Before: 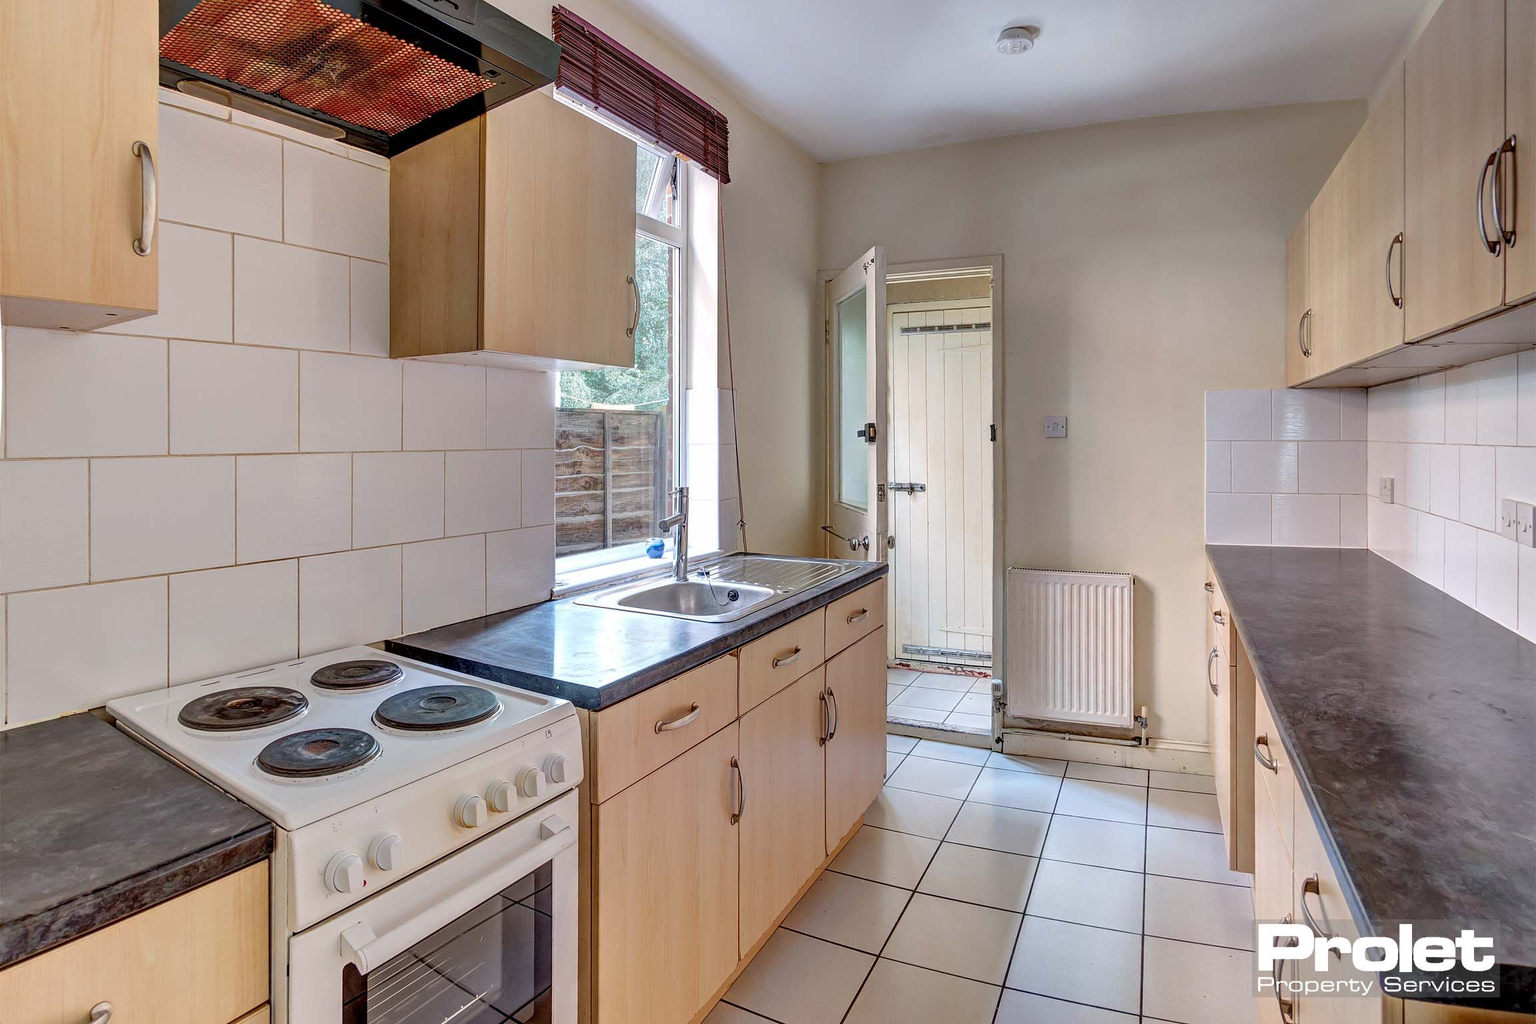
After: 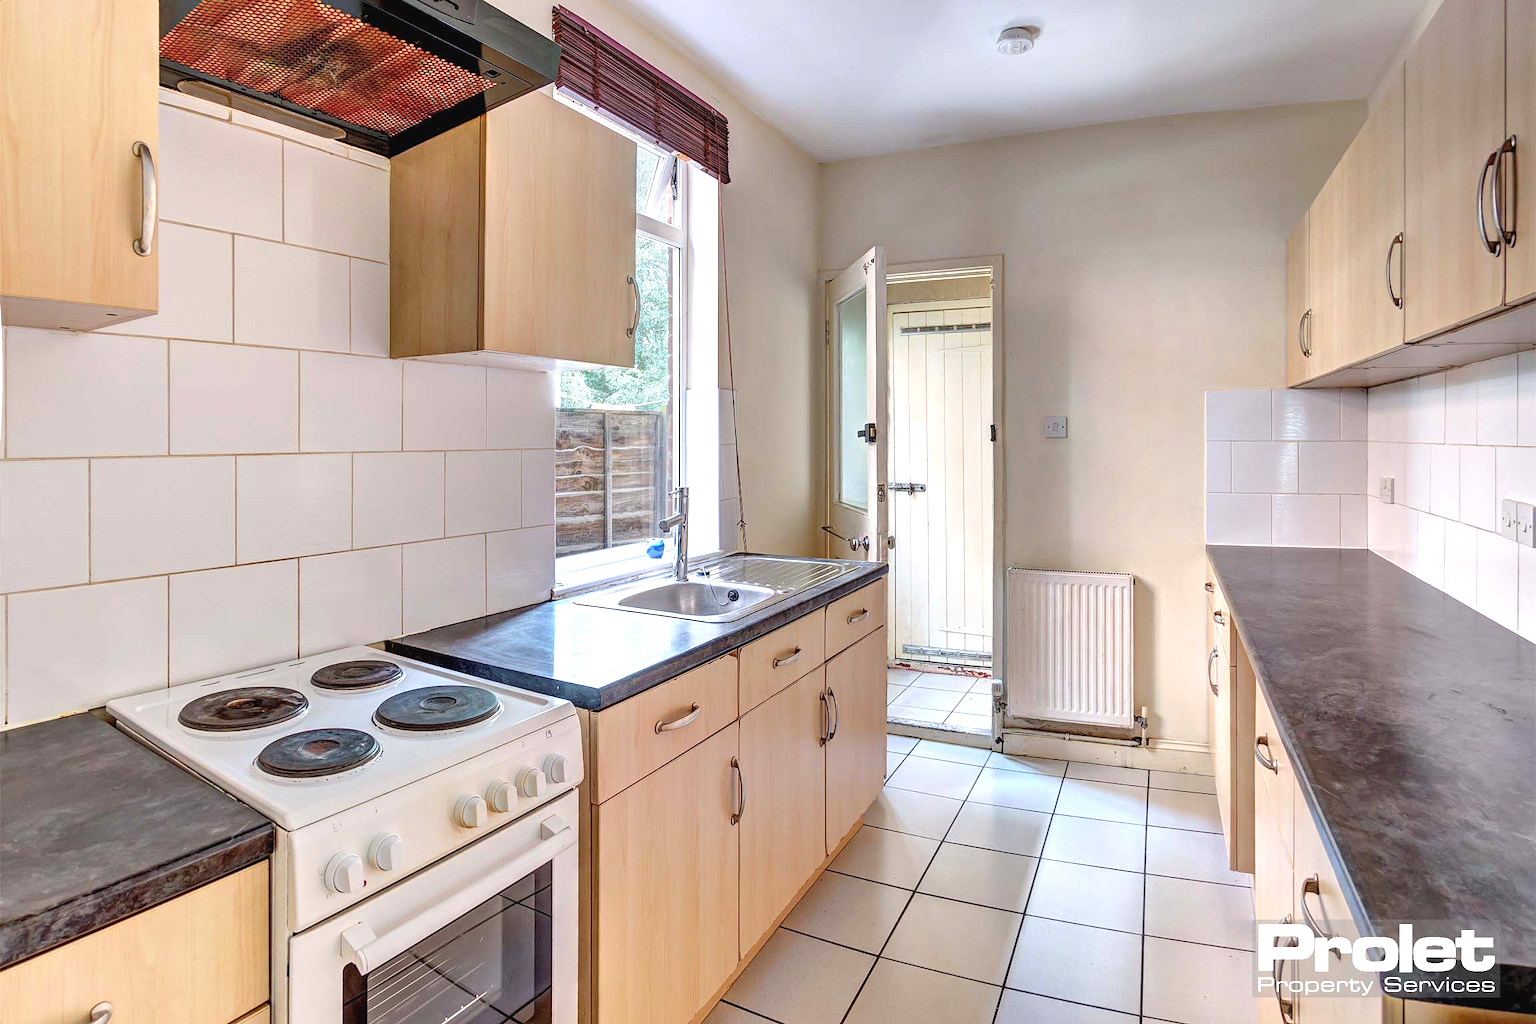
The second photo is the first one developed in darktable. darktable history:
exposure: black level correction -0.002, exposure 0.545 EV, compensate highlight preservation false
